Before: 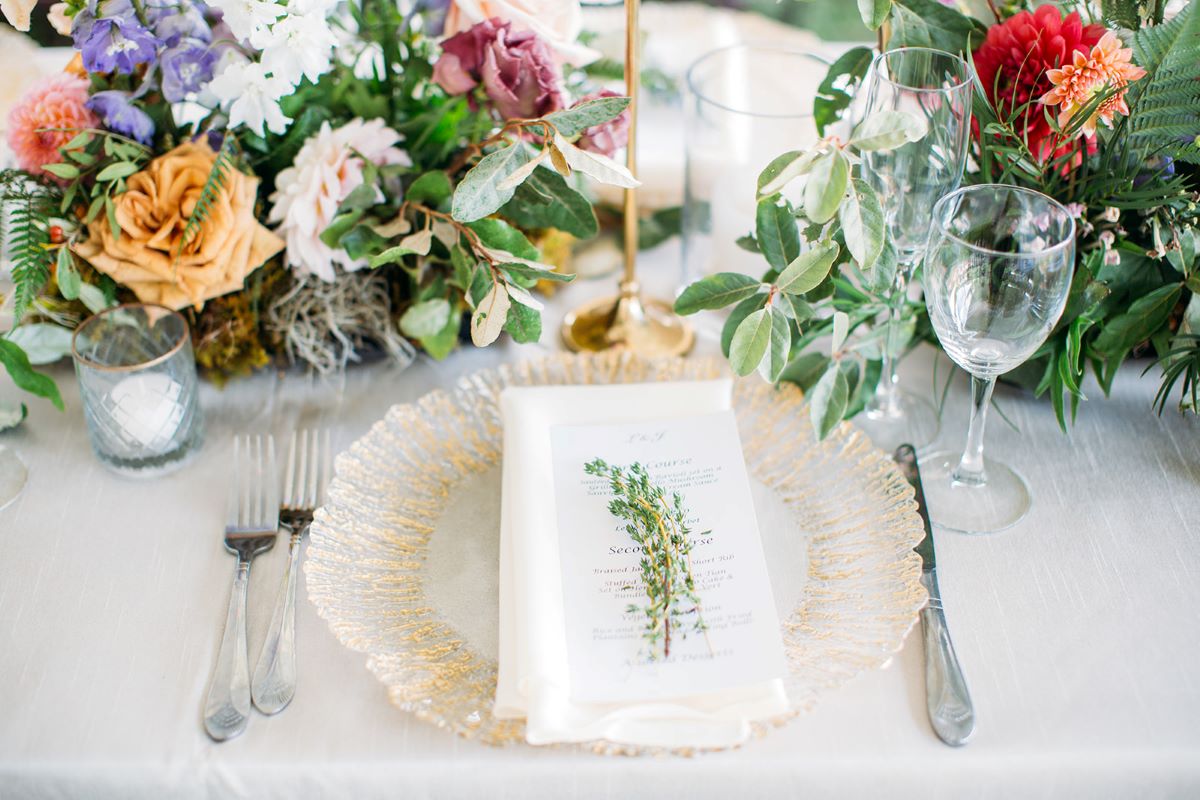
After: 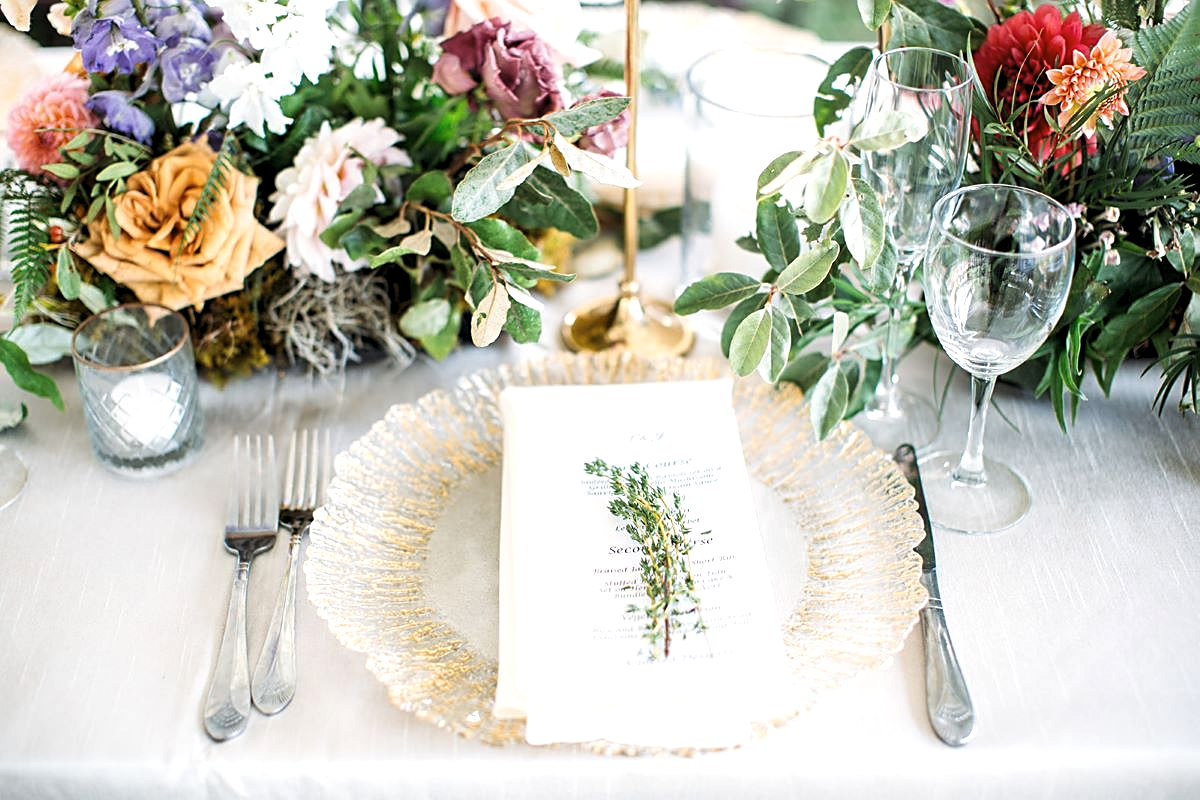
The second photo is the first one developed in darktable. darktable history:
contrast brightness saturation: saturation -0.053
levels: levels [0.052, 0.496, 0.908]
sharpen: on, module defaults
